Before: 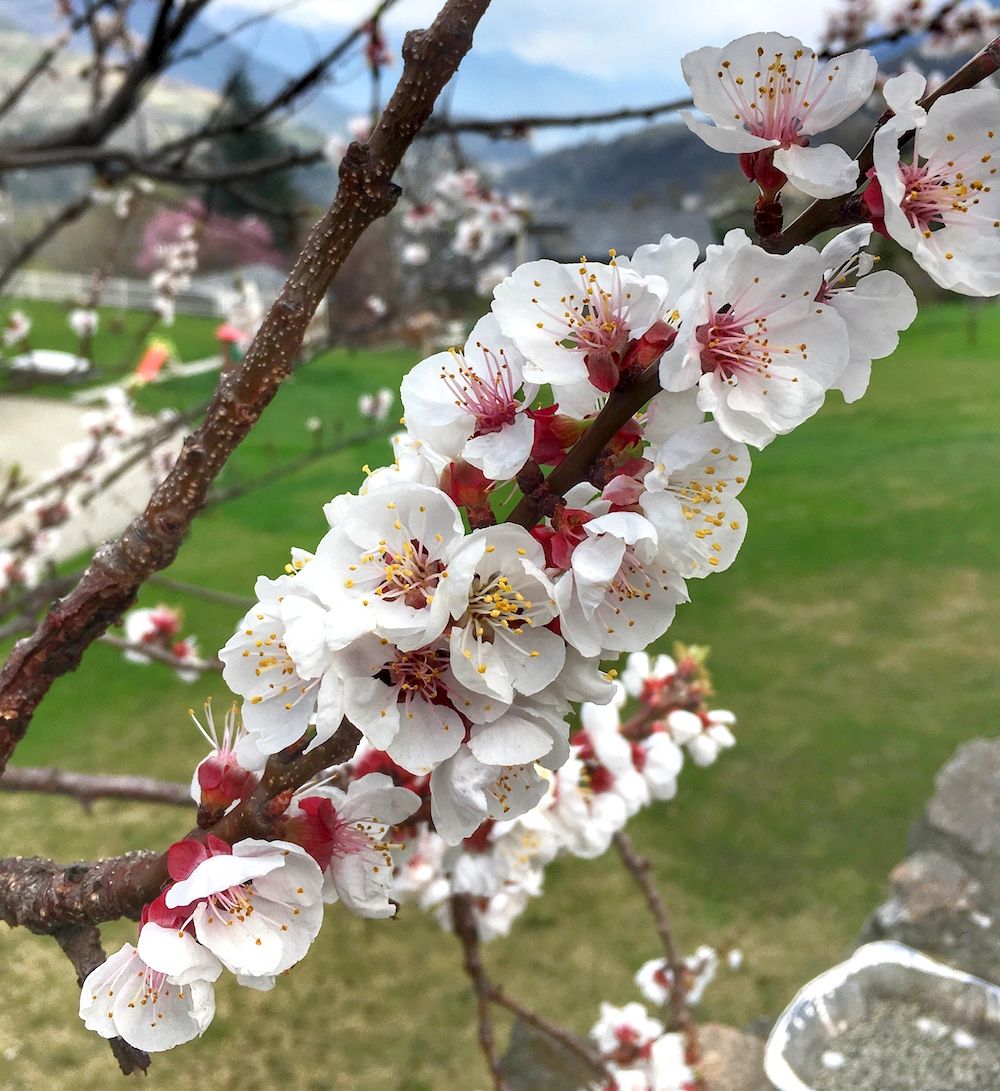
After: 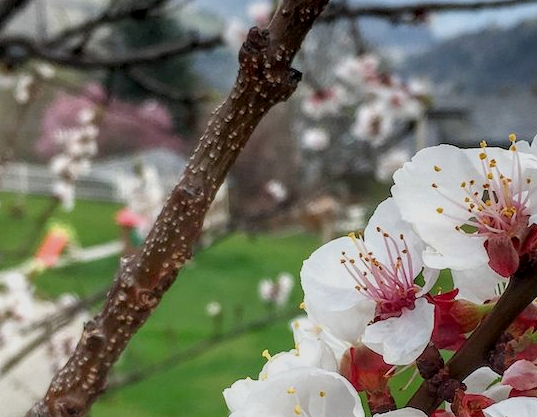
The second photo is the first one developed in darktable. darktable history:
crop: left 10.03%, top 10.624%, right 36.2%, bottom 51.114%
filmic rgb: black relative exposure -16 EV, white relative exposure 4.01 EV, target black luminance 0%, hardness 7.63, latitude 72.05%, contrast 0.896, highlights saturation mix 10.78%, shadows ↔ highlights balance -0.375%, iterations of high-quality reconstruction 0
local contrast: on, module defaults
